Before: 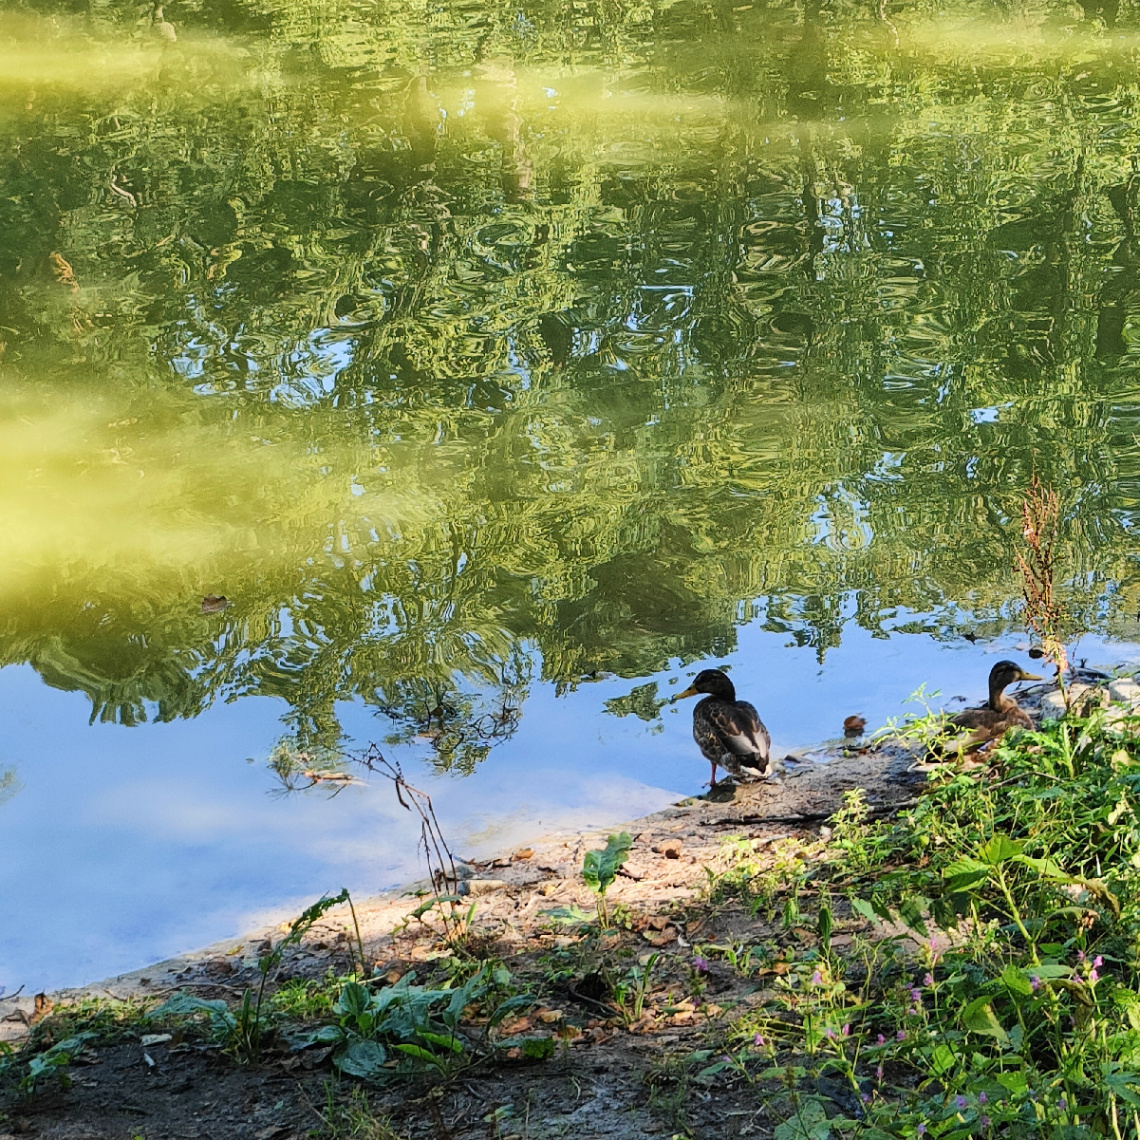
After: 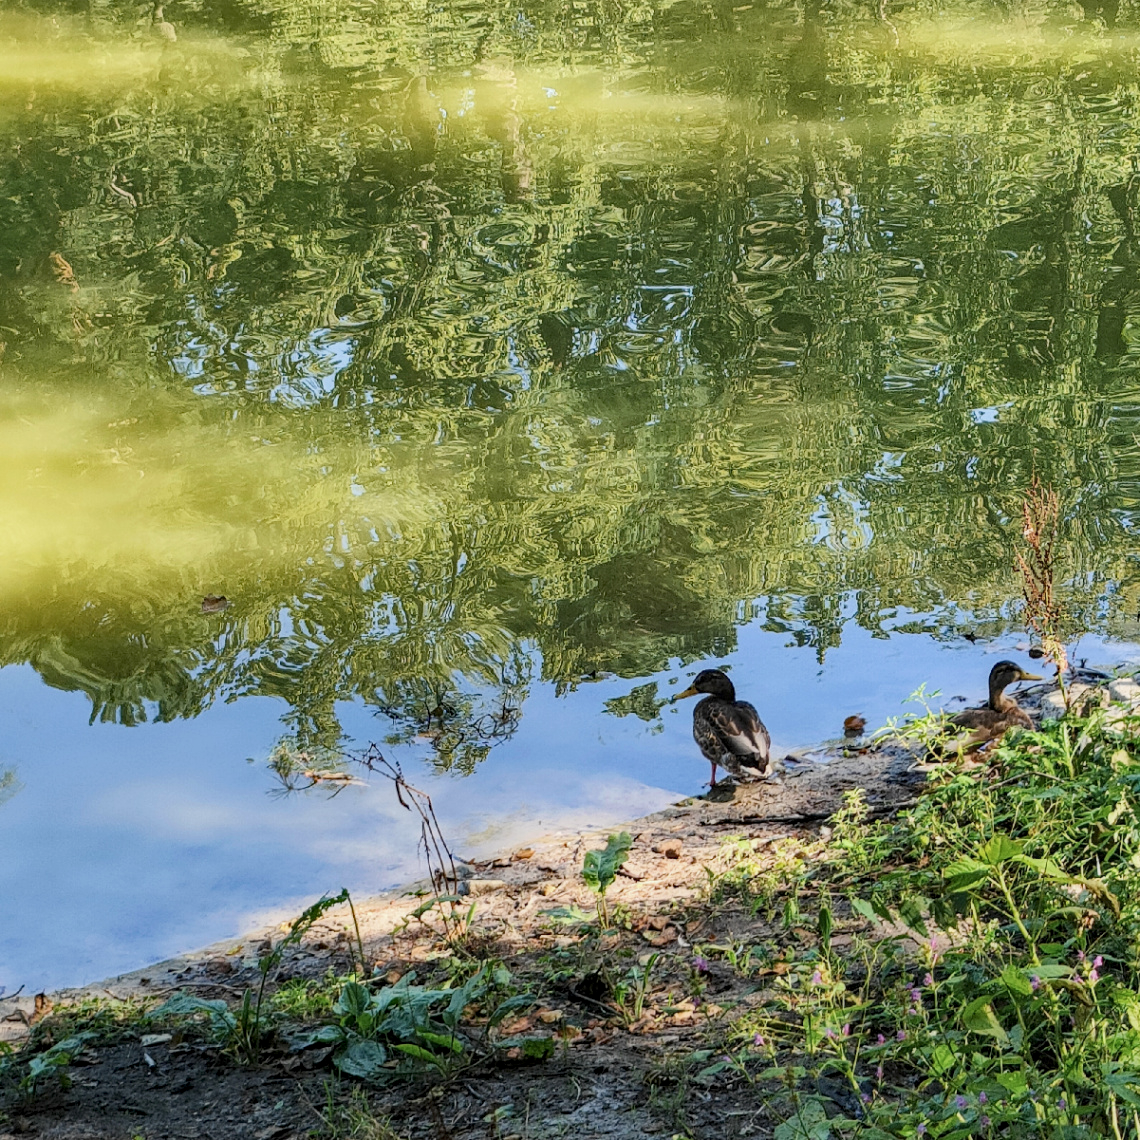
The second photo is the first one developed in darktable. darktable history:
local contrast: detail 130%
color balance: contrast -15%
haze removal: compatibility mode true, adaptive false
